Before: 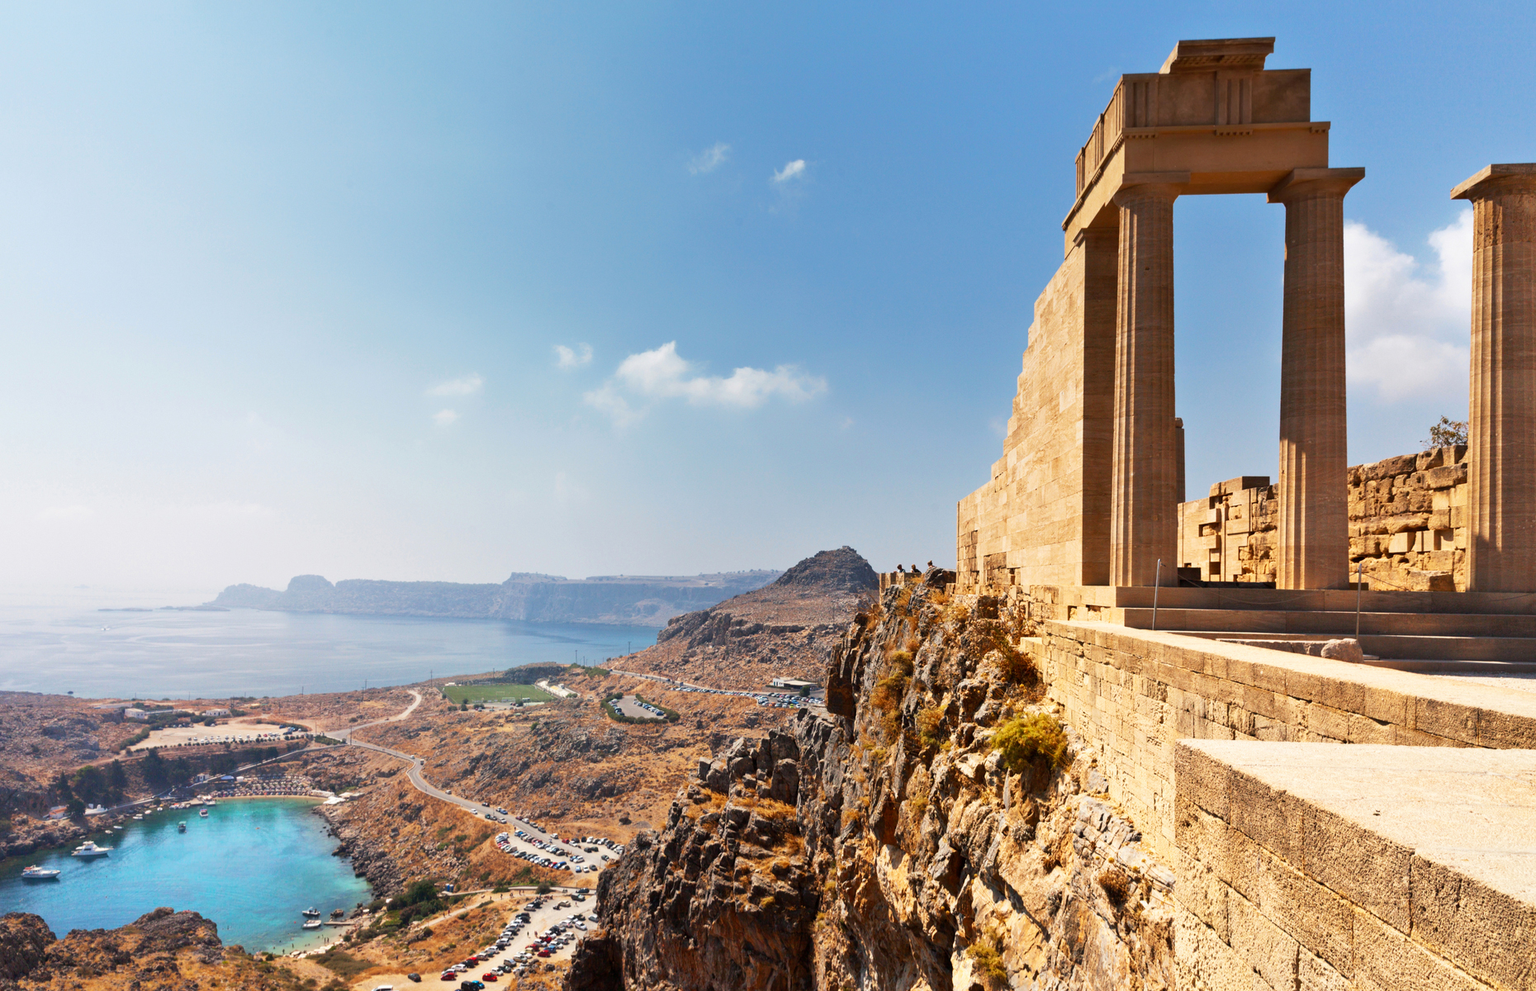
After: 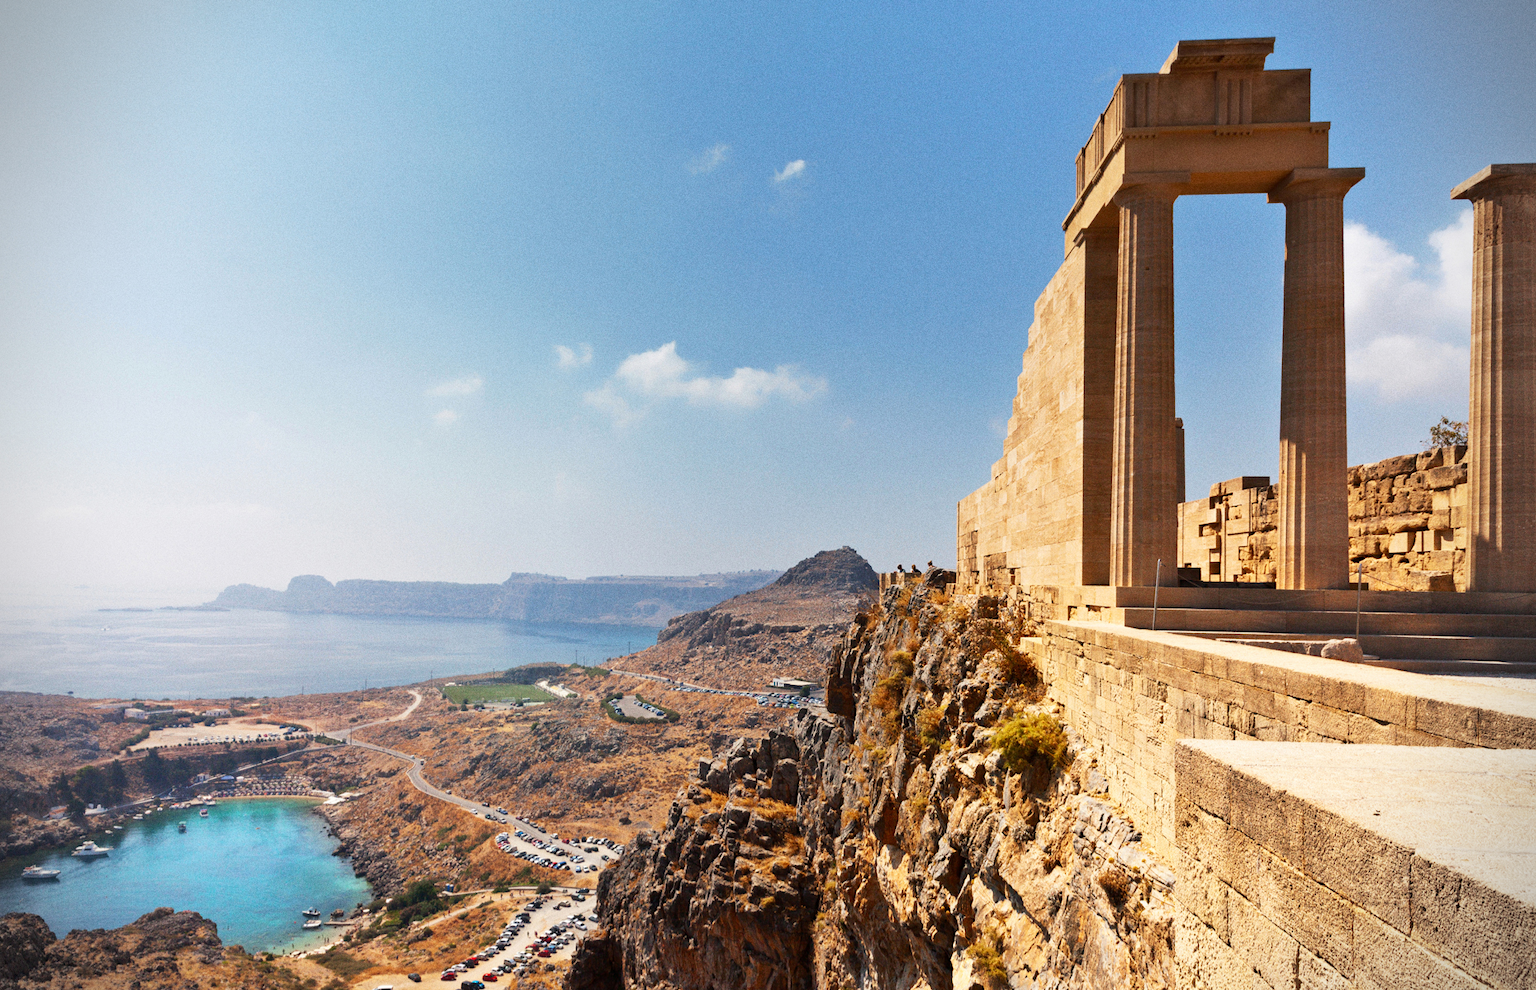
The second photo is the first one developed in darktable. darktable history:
vignetting: dithering 8-bit output, unbound false
grain: coarseness 0.47 ISO
